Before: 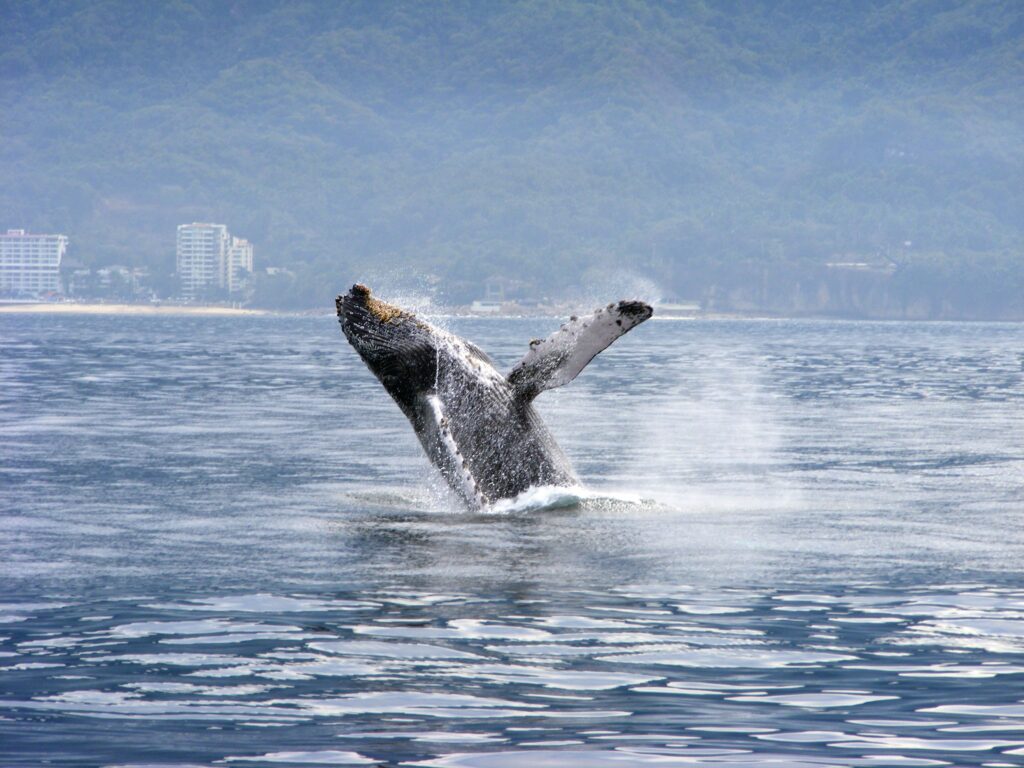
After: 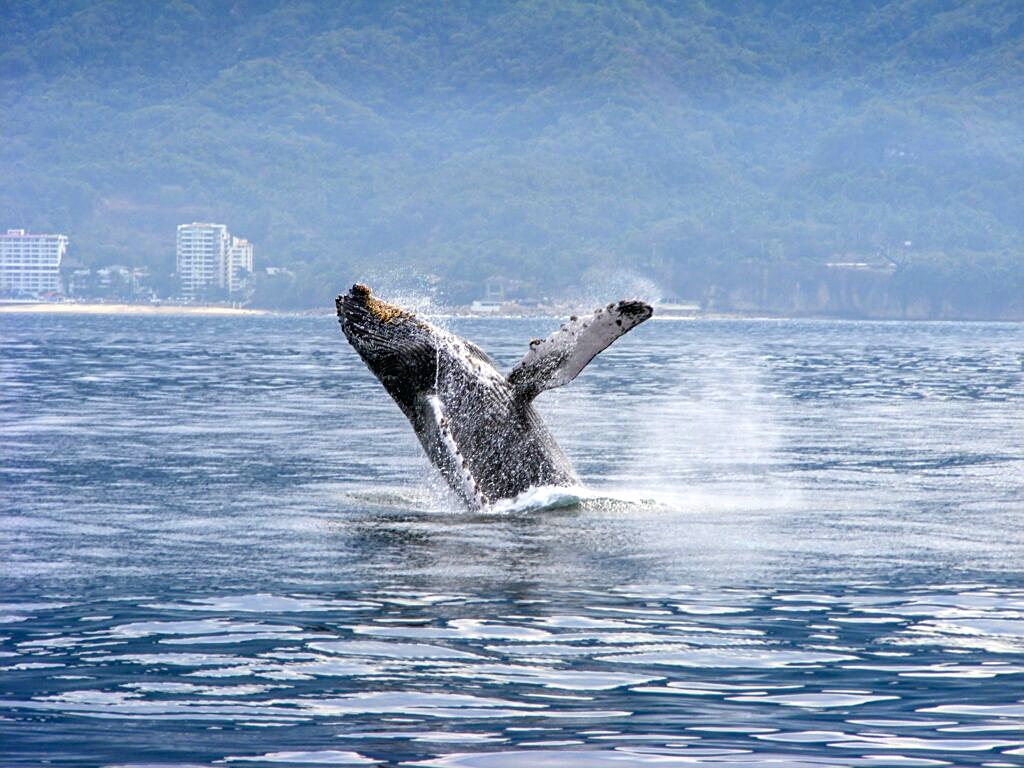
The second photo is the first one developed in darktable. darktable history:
contrast brightness saturation: contrast 0.089, saturation 0.269
local contrast: on, module defaults
sharpen: on, module defaults
tone equalizer: -8 EV -0.587 EV, edges refinement/feathering 500, mask exposure compensation -1.57 EV, preserve details no
